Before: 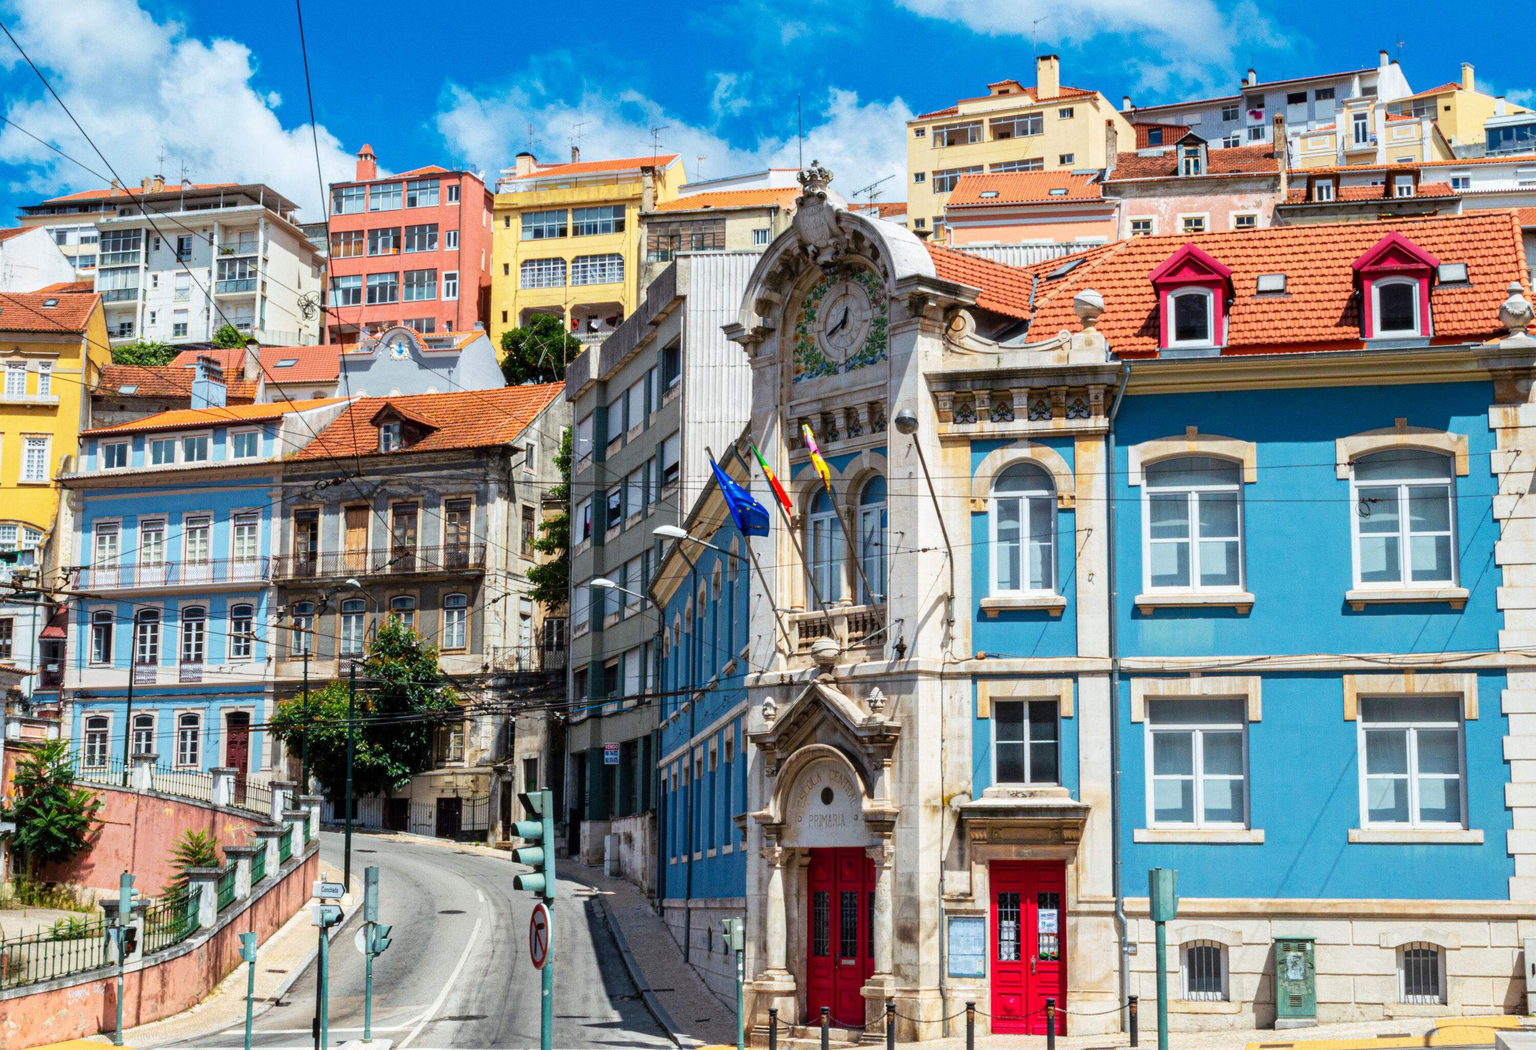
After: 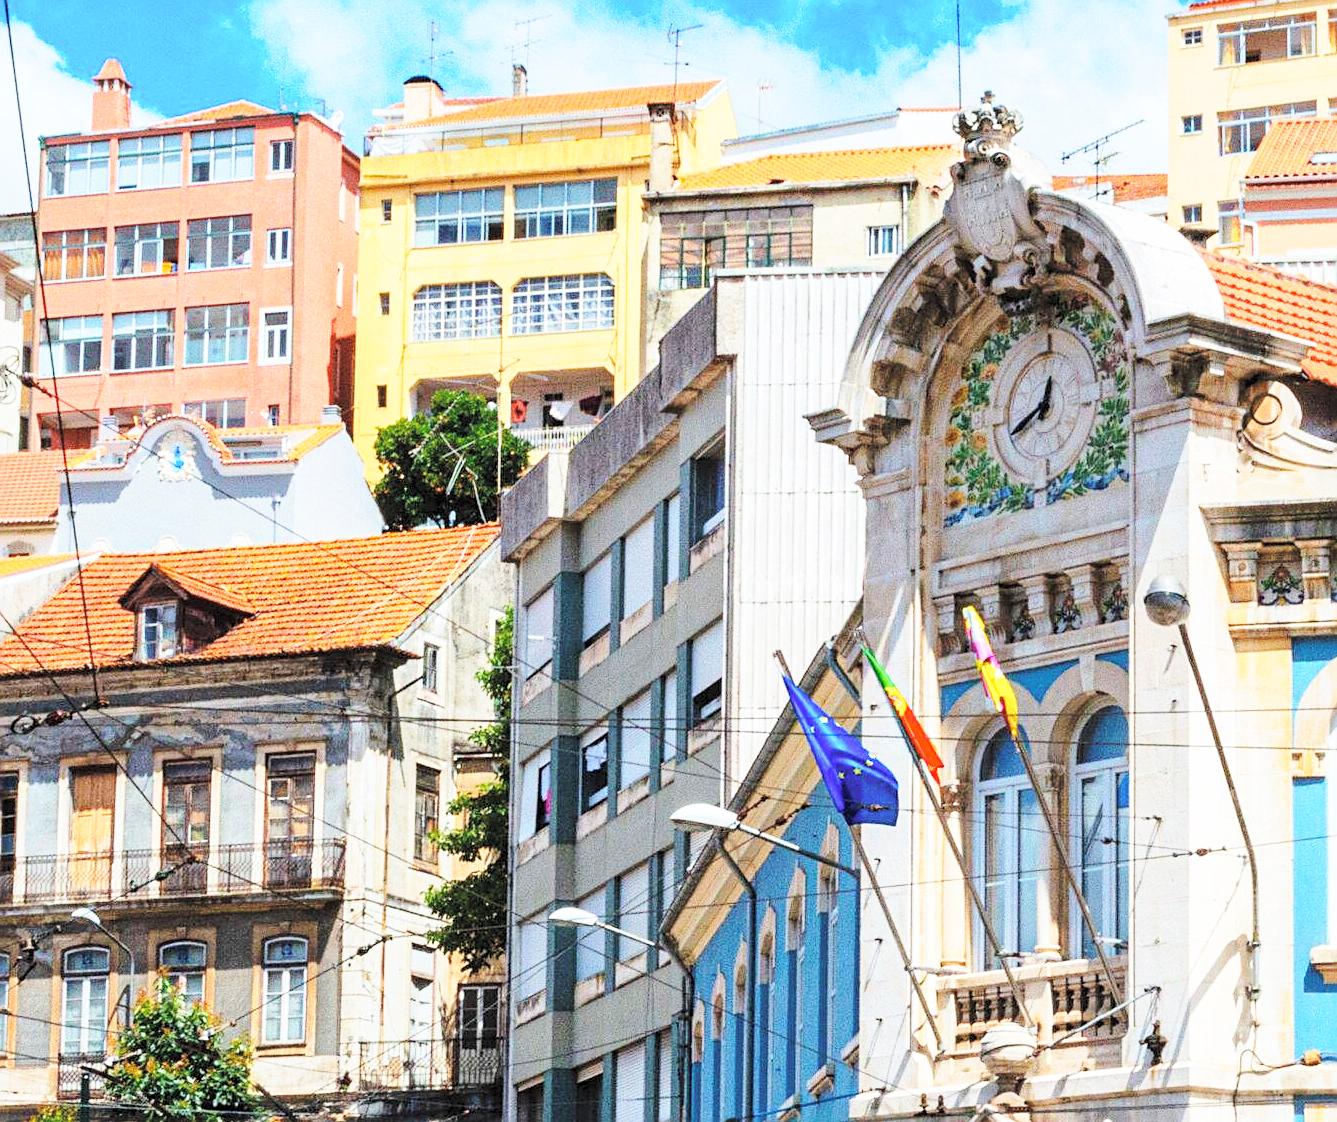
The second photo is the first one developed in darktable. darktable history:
sharpen: on, module defaults
contrast brightness saturation: brightness 0.279
crop: left 20.149%, top 10.877%, right 35.255%, bottom 34.367%
base curve: curves: ch0 [(0, 0) (0.028, 0.03) (0.121, 0.232) (0.46, 0.748) (0.859, 0.968) (1, 1)], preserve colors none
